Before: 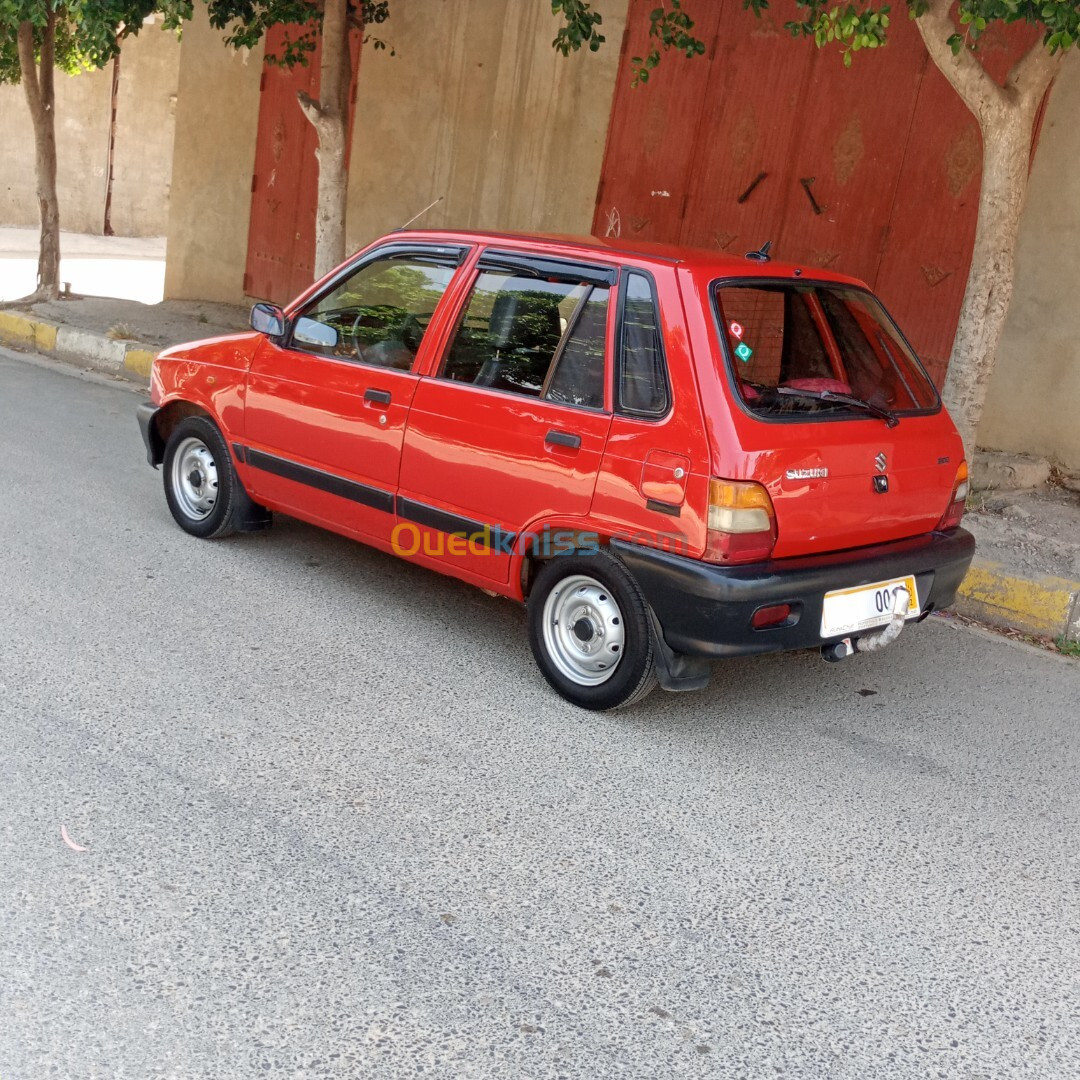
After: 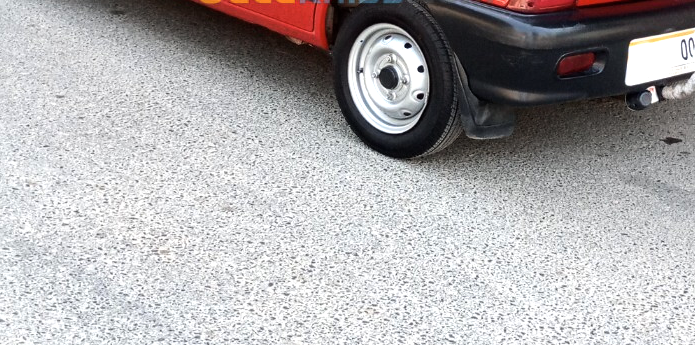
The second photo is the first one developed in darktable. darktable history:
contrast brightness saturation: saturation -0.04
crop: left 18.091%, top 51.13%, right 17.525%, bottom 16.85%
tone equalizer: -8 EV -0.75 EV, -7 EV -0.7 EV, -6 EV -0.6 EV, -5 EV -0.4 EV, -3 EV 0.4 EV, -2 EV 0.6 EV, -1 EV 0.7 EV, +0 EV 0.75 EV, edges refinement/feathering 500, mask exposure compensation -1.57 EV, preserve details no
